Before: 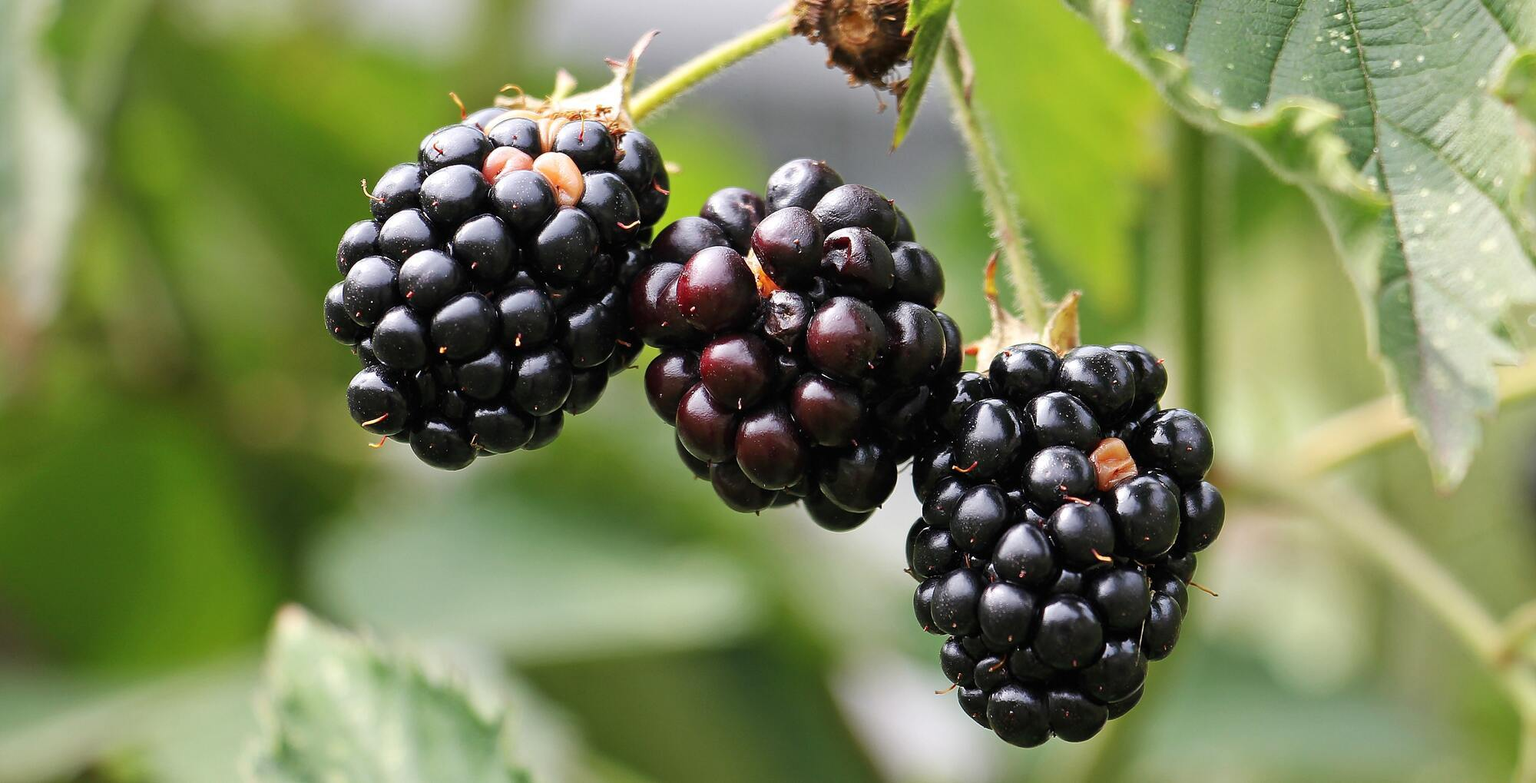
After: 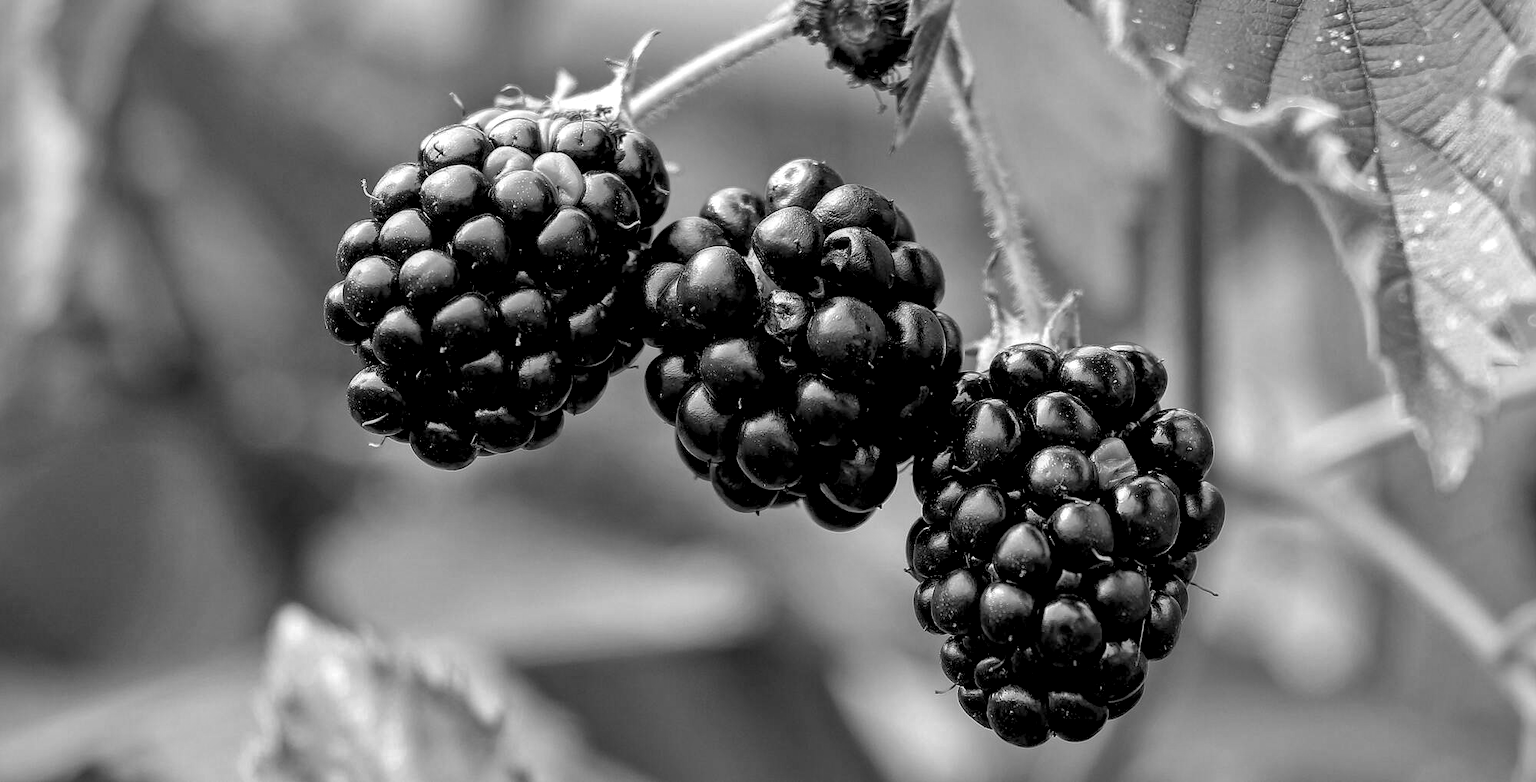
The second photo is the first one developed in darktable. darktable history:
white balance: red 0.766, blue 1.537
local contrast: highlights 61%, detail 143%, midtone range 0.428
monochrome: a 32, b 64, size 2.3, highlights 1
shadows and highlights: on, module defaults
exposure: black level correction 0.009, exposure 0.014 EV, compensate highlight preservation false
